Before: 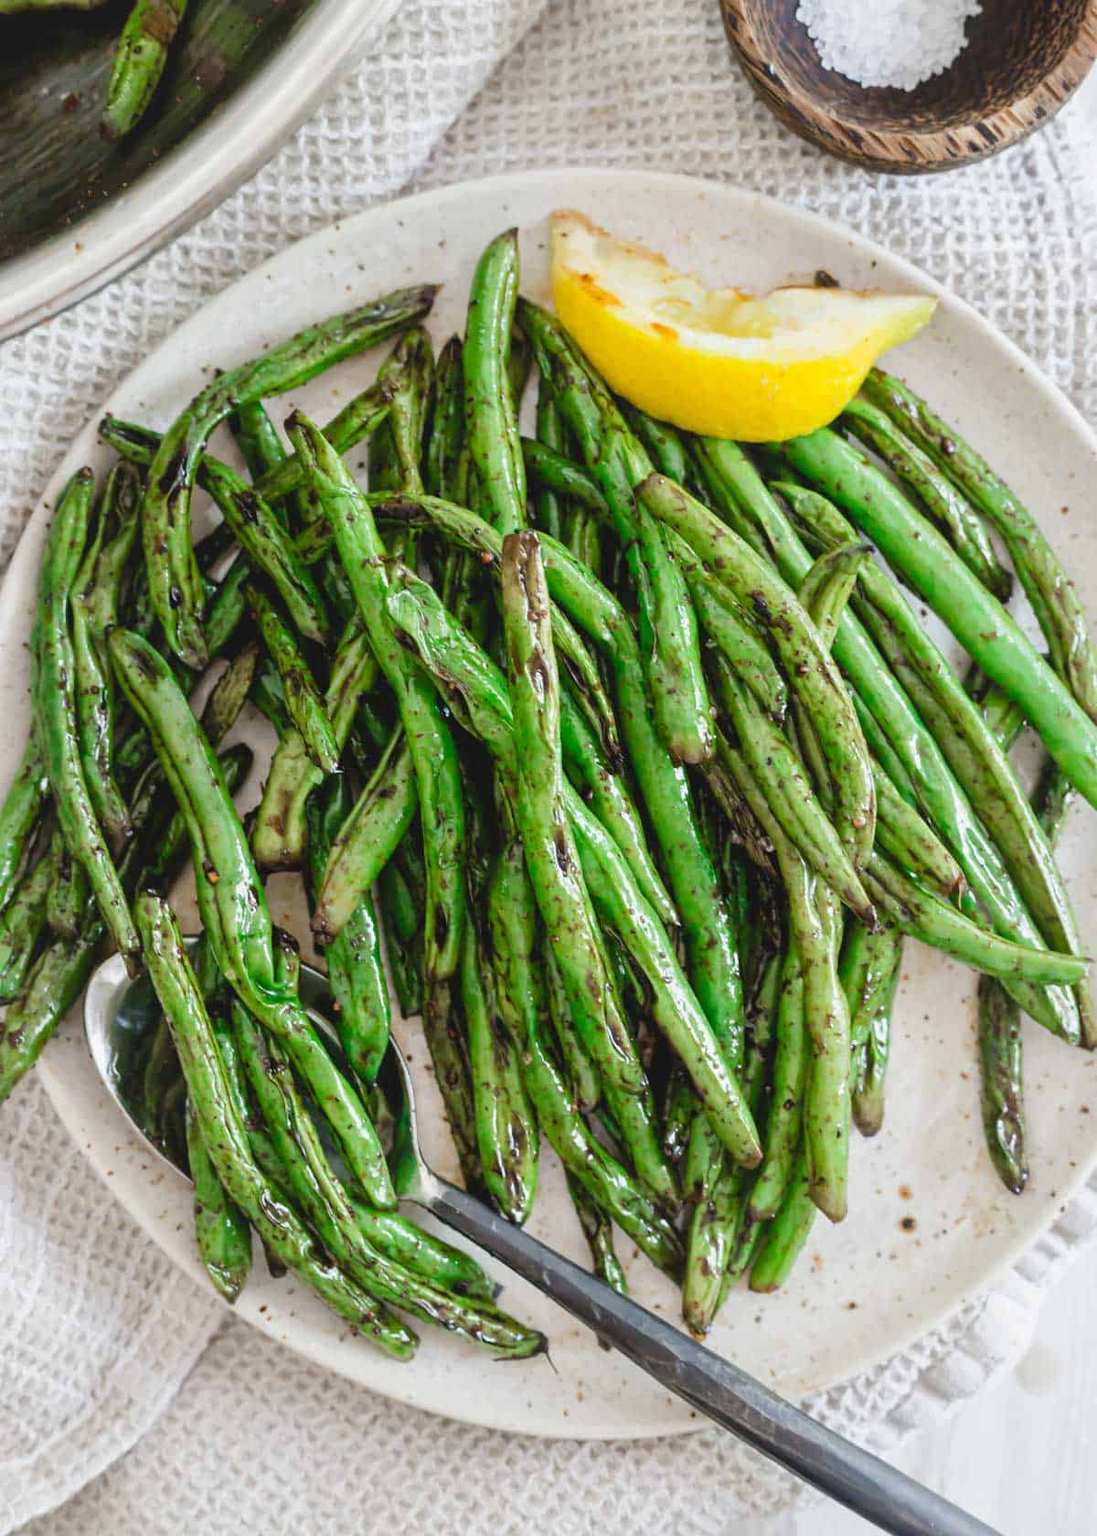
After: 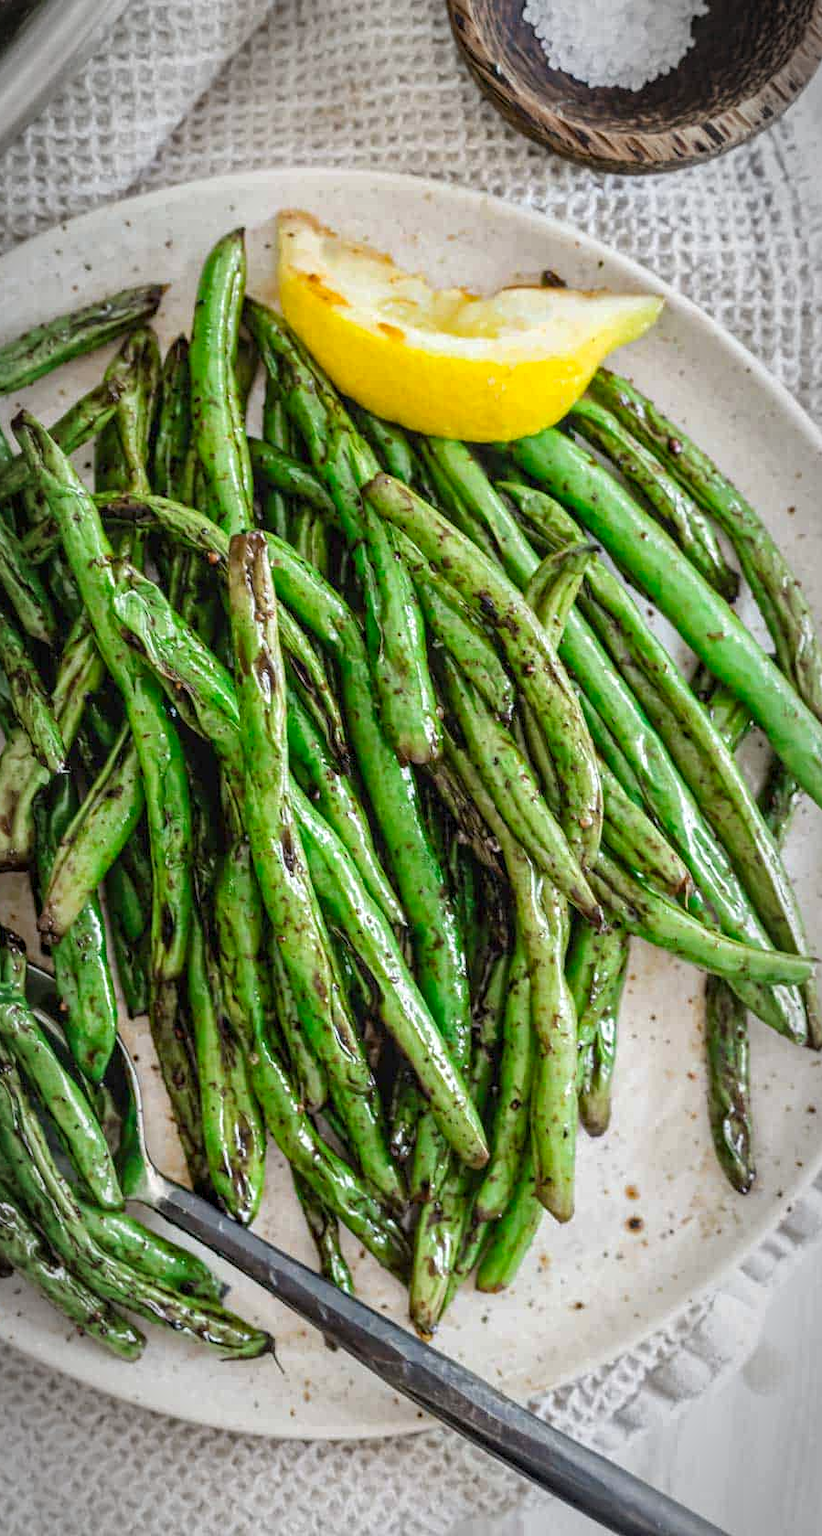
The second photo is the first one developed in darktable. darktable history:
vignetting: automatic ratio true
crop and rotate: left 24.93%
haze removal: adaptive false
local contrast: detail 130%
